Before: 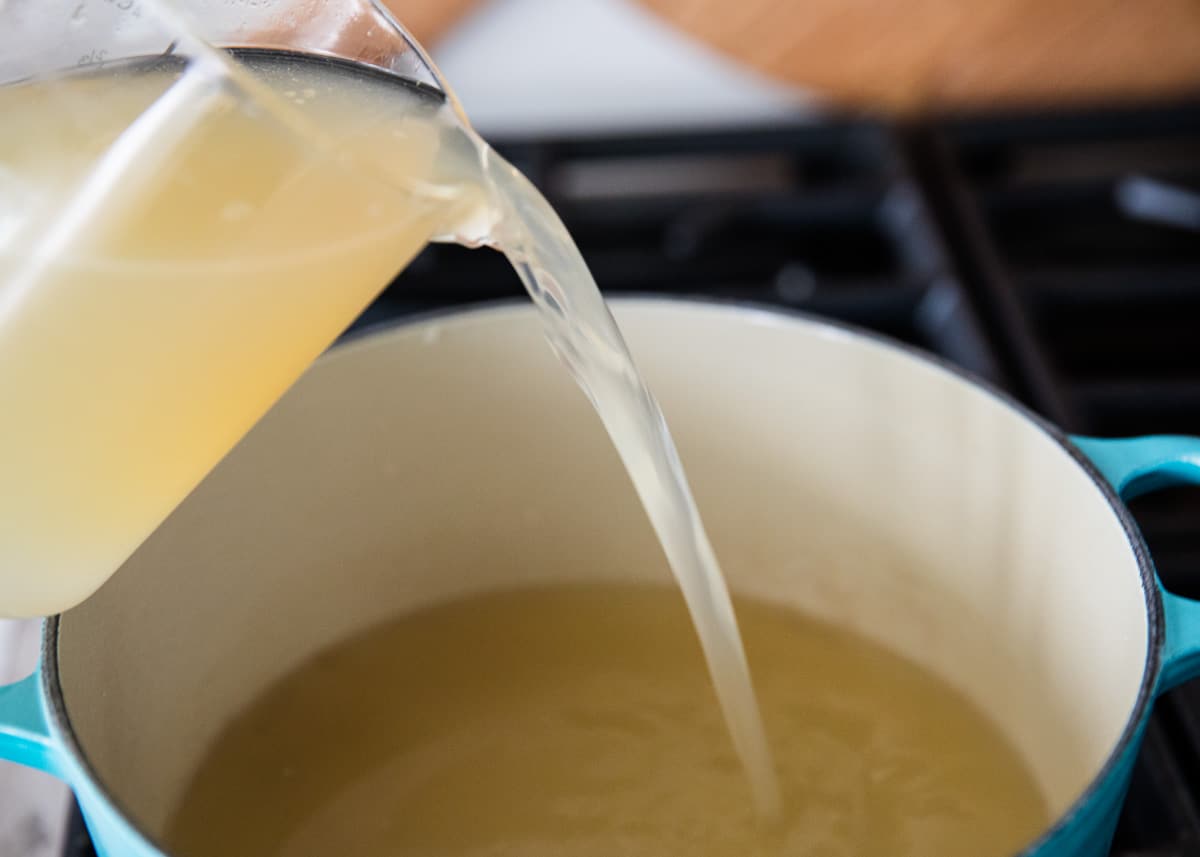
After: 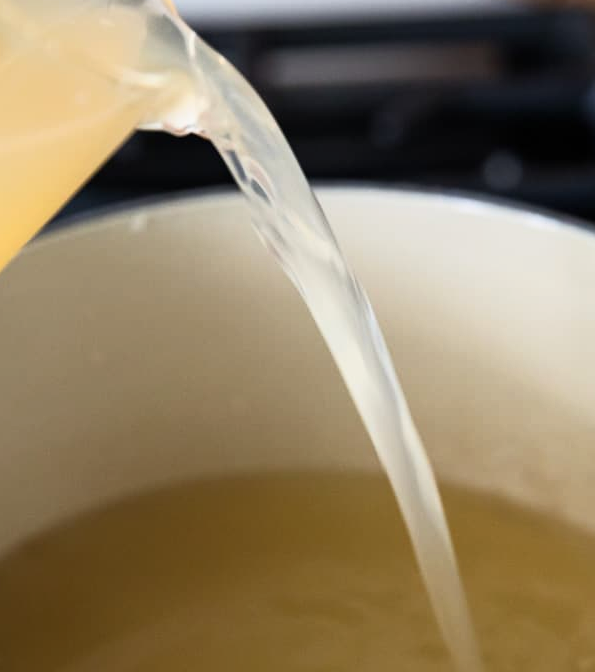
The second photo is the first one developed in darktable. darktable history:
base curve: curves: ch0 [(0, 0) (0.257, 0.25) (0.482, 0.586) (0.757, 0.871) (1, 1)], exposure shift 0.01
crop and rotate: angle 0.011°, left 24.462%, top 13.117%, right 25.86%, bottom 8.427%
